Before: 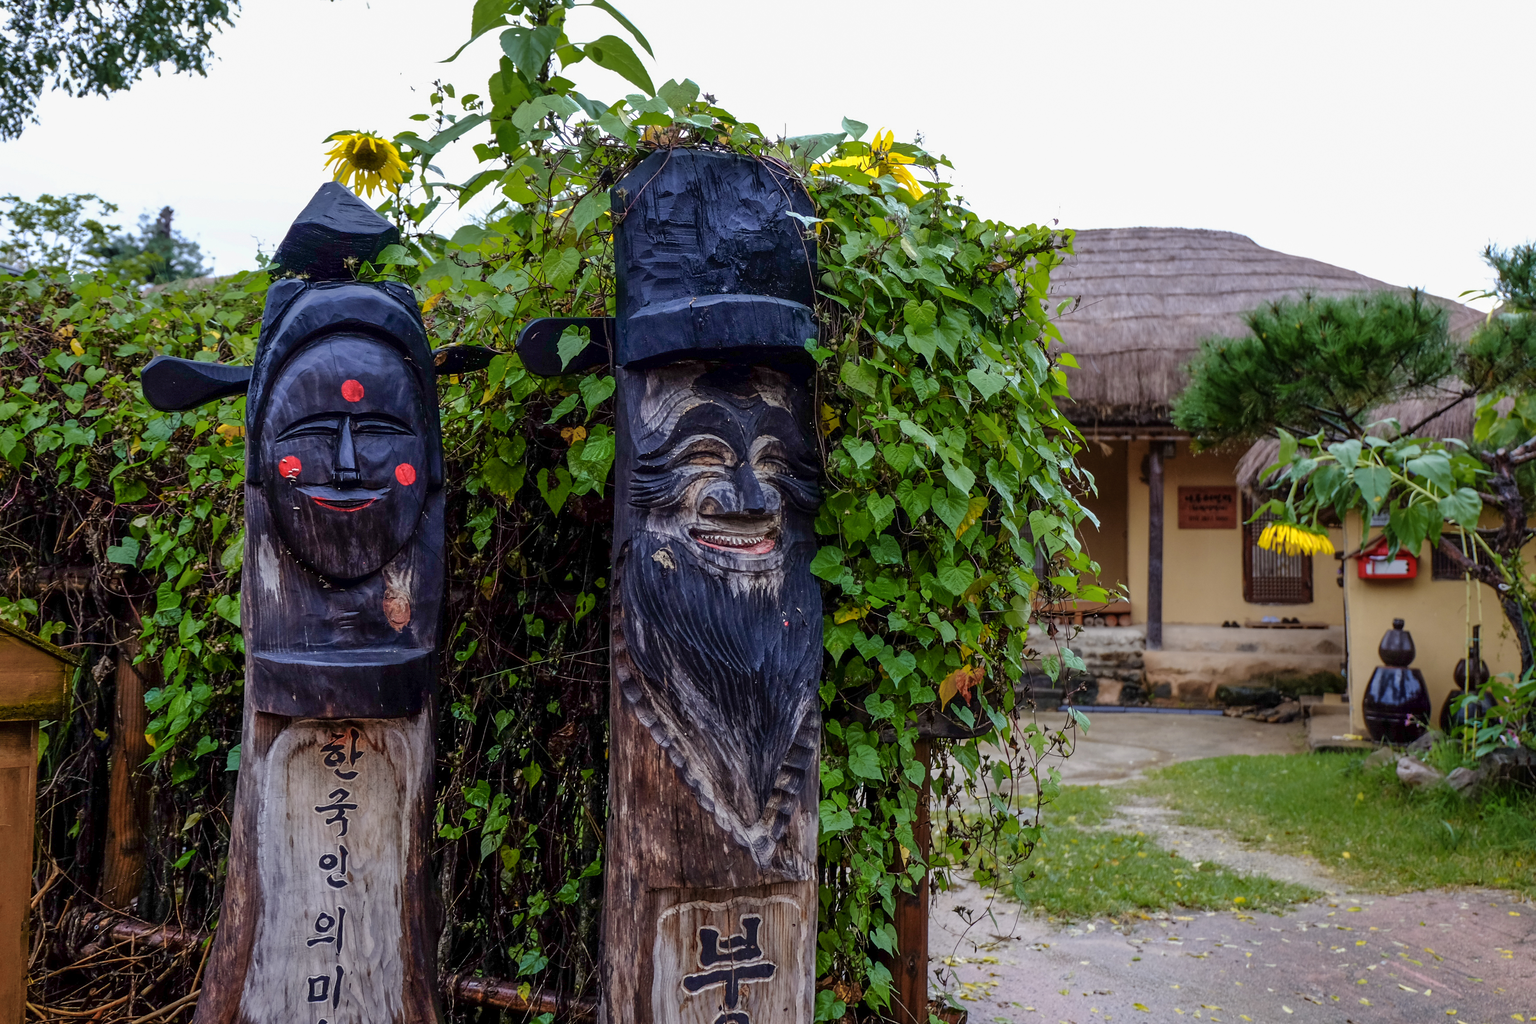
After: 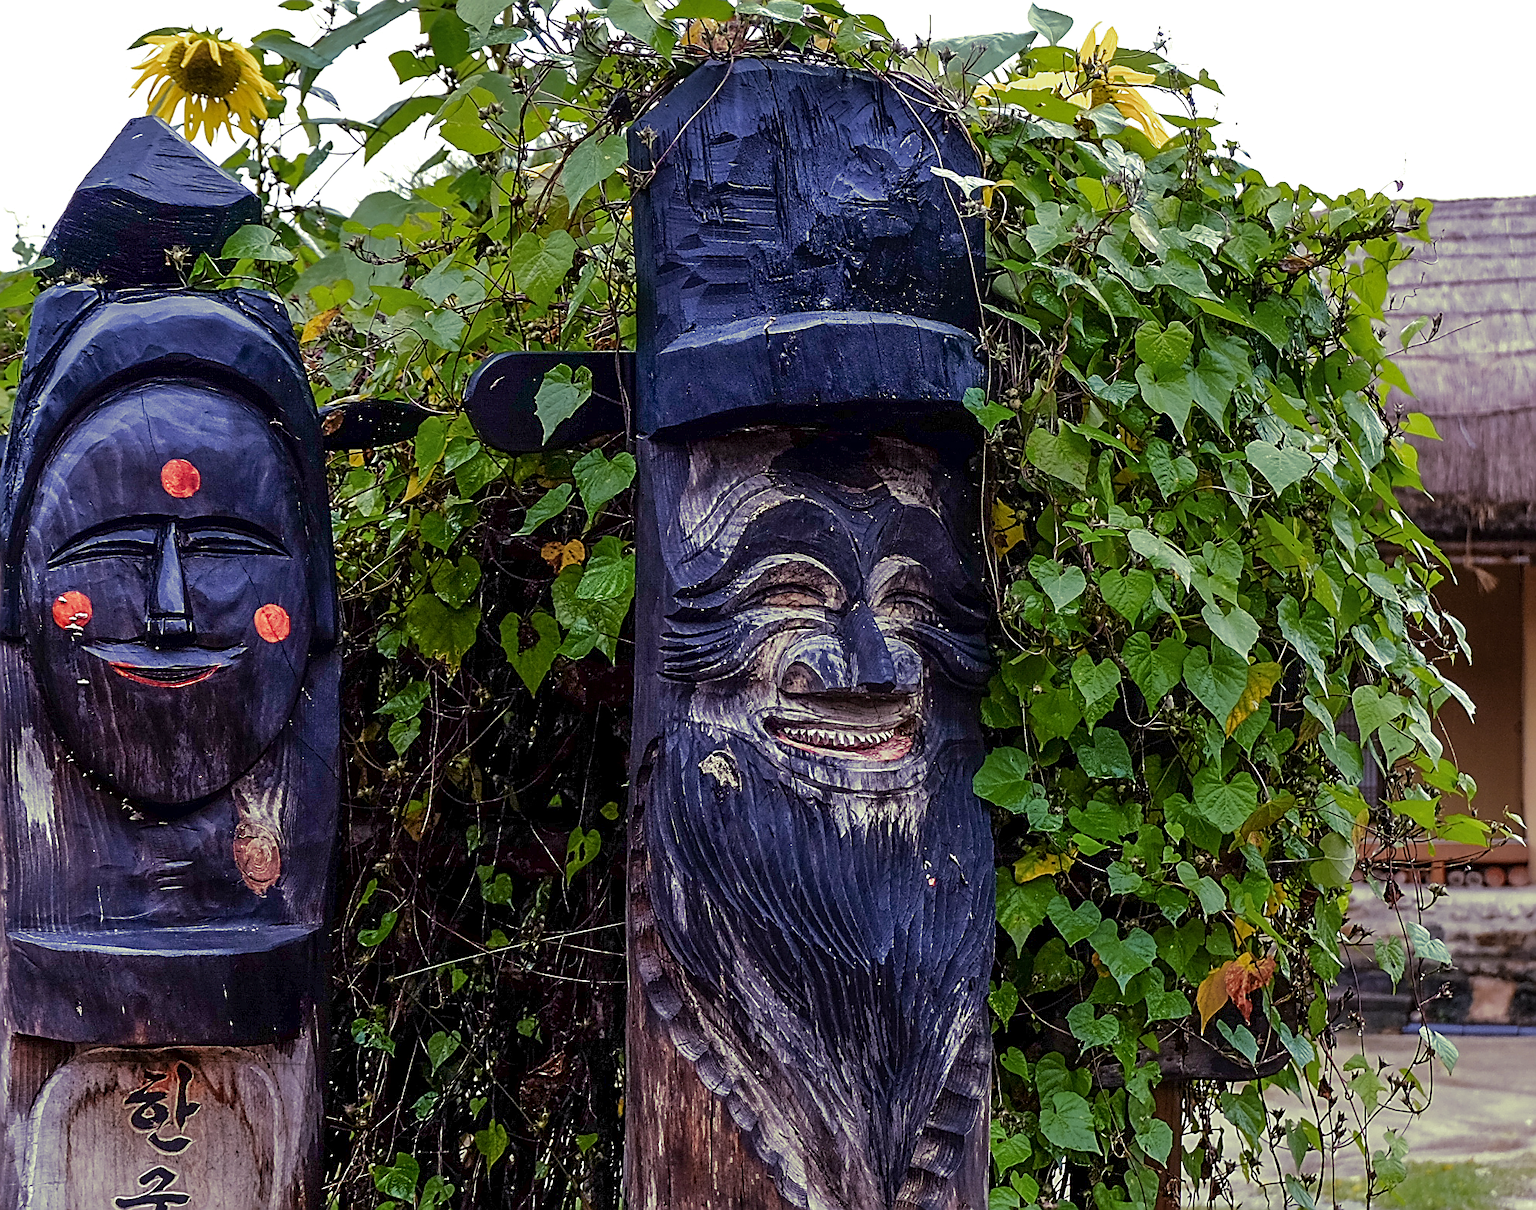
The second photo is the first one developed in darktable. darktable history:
white balance: red 1.066, blue 1.119
sharpen: radius 1.685, amount 1.294
crop: left 16.202%, top 11.208%, right 26.045%, bottom 20.557%
split-toning: shadows › hue 290.82°, shadows › saturation 0.34, highlights › saturation 0.38, balance 0, compress 50%
